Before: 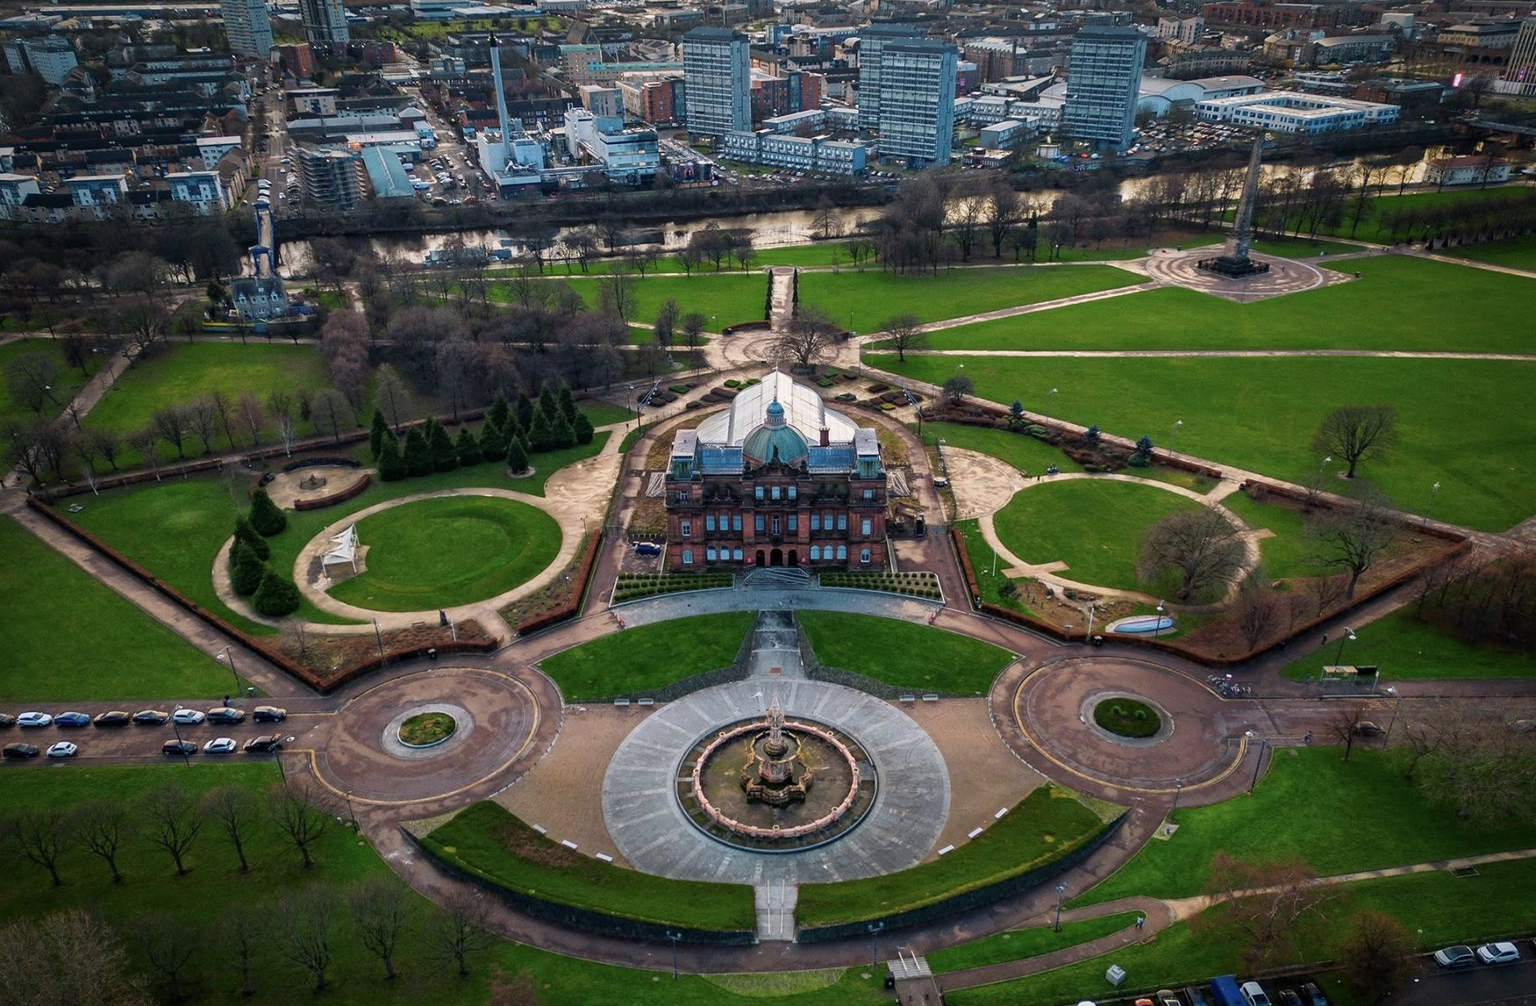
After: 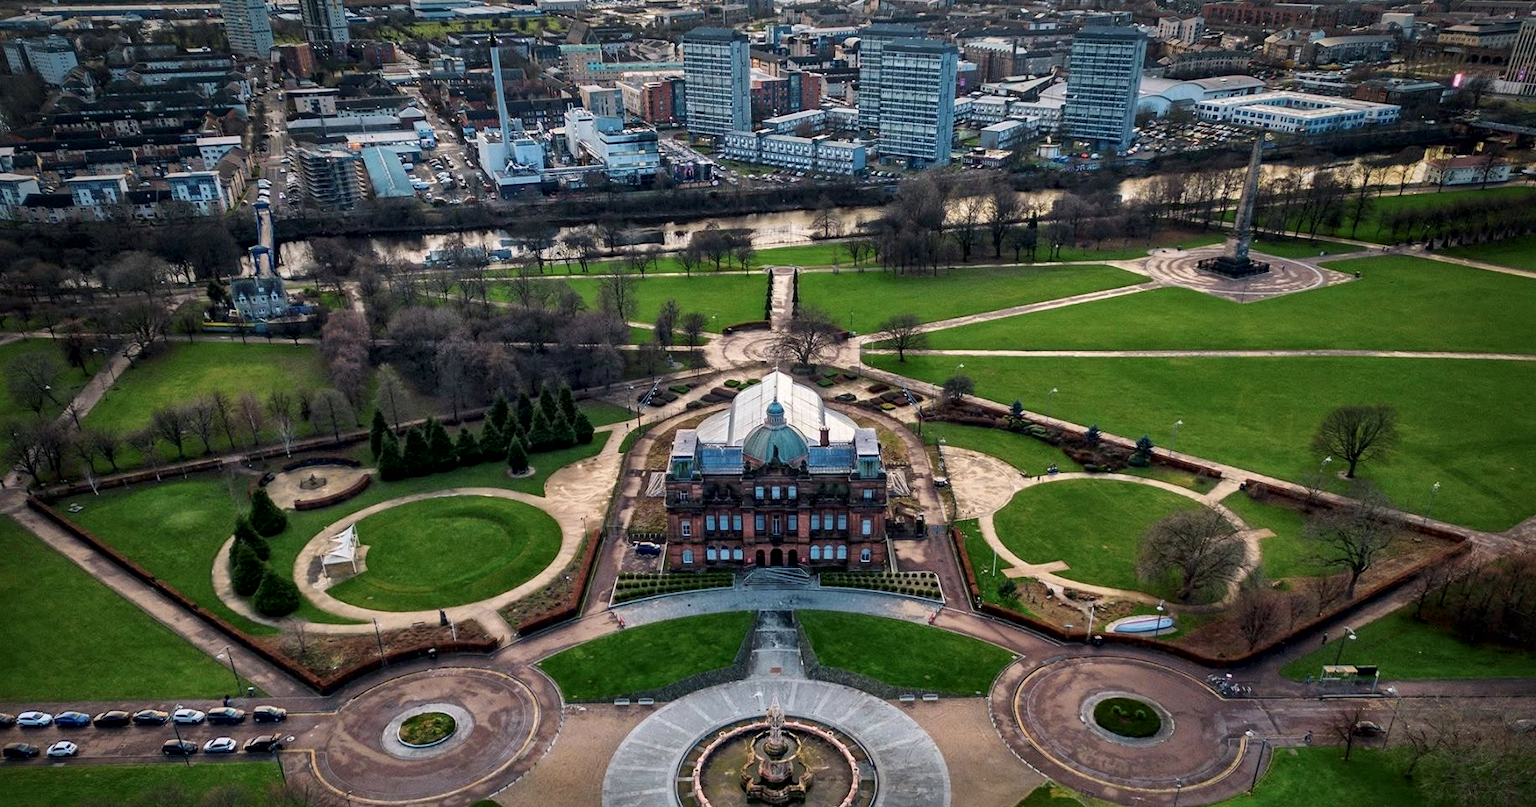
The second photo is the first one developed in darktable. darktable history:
local contrast: mode bilateral grid, contrast 19, coarseness 51, detail 150%, midtone range 0.2
vignetting: fall-off start 116.62%, fall-off radius 58.05%, center (-0.076, 0.067)
crop: bottom 19.645%
